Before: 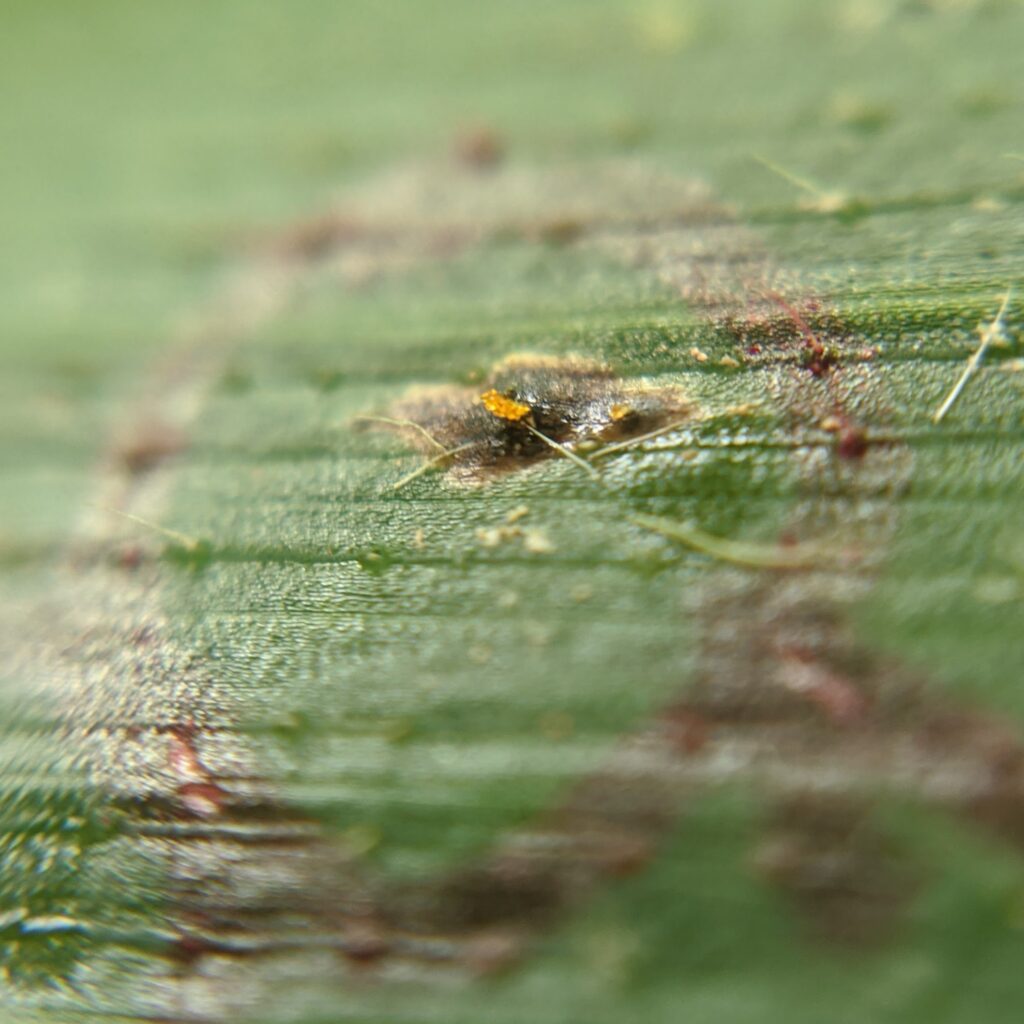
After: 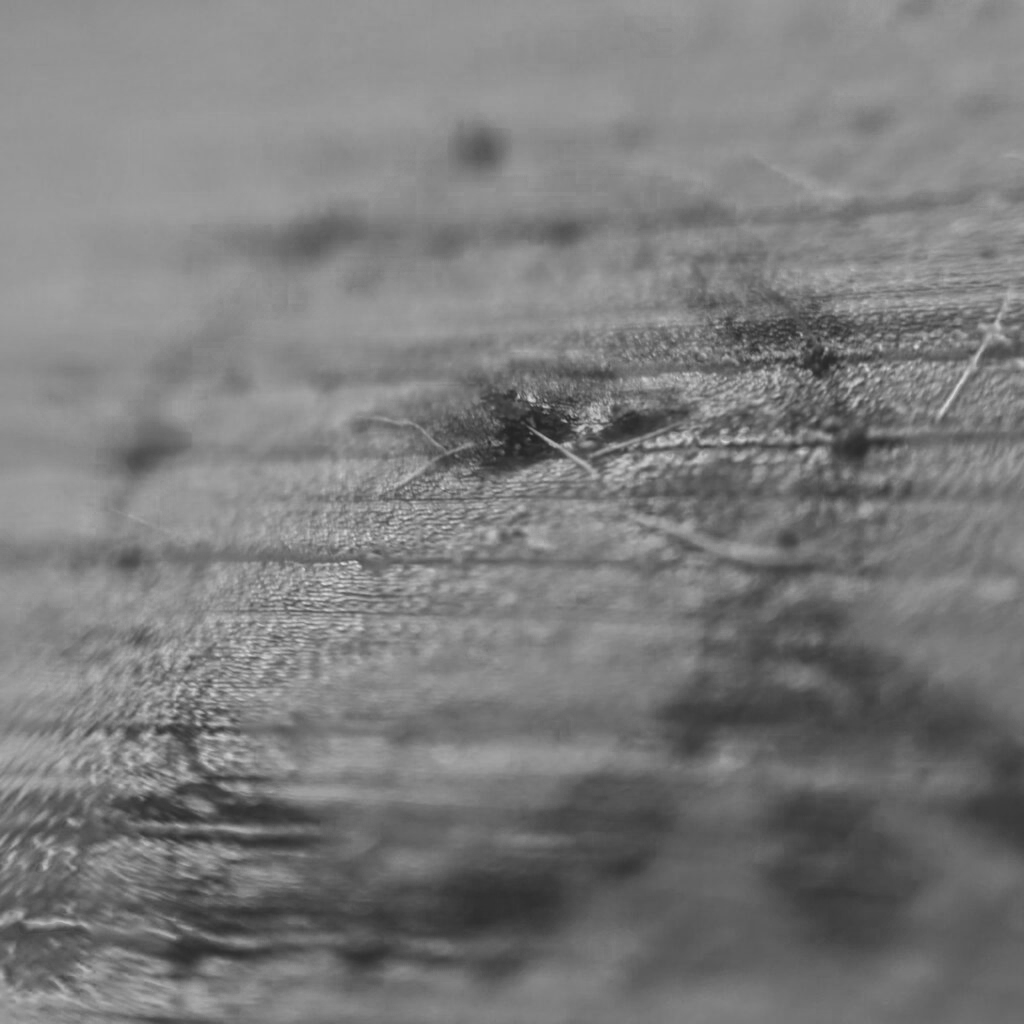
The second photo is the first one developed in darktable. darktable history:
tone equalizer: -8 EV -0.002 EV, -7 EV 0.005 EV, -6 EV -0.008 EV, -5 EV 0.007 EV, -4 EV -0.042 EV, -3 EV -0.233 EV, -2 EV -0.662 EV, -1 EV -0.983 EV, +0 EV -0.969 EV, smoothing diameter 2%, edges refinement/feathering 20, mask exposure compensation -1.57 EV, filter diffusion 5
exposure: black level correction -0.014, exposure -0.193 EV, compensate highlight preservation false
color zones: curves: ch0 [(0.002, 0.429) (0.121, 0.212) (0.198, 0.113) (0.276, 0.344) (0.331, 0.541) (0.41, 0.56) (0.482, 0.289) (0.619, 0.227) (0.721, 0.18) (0.821, 0.435) (0.928, 0.555) (1, 0.587)]; ch1 [(0, 0) (0.143, 0) (0.286, 0) (0.429, 0) (0.571, 0) (0.714, 0) (0.857, 0)]
